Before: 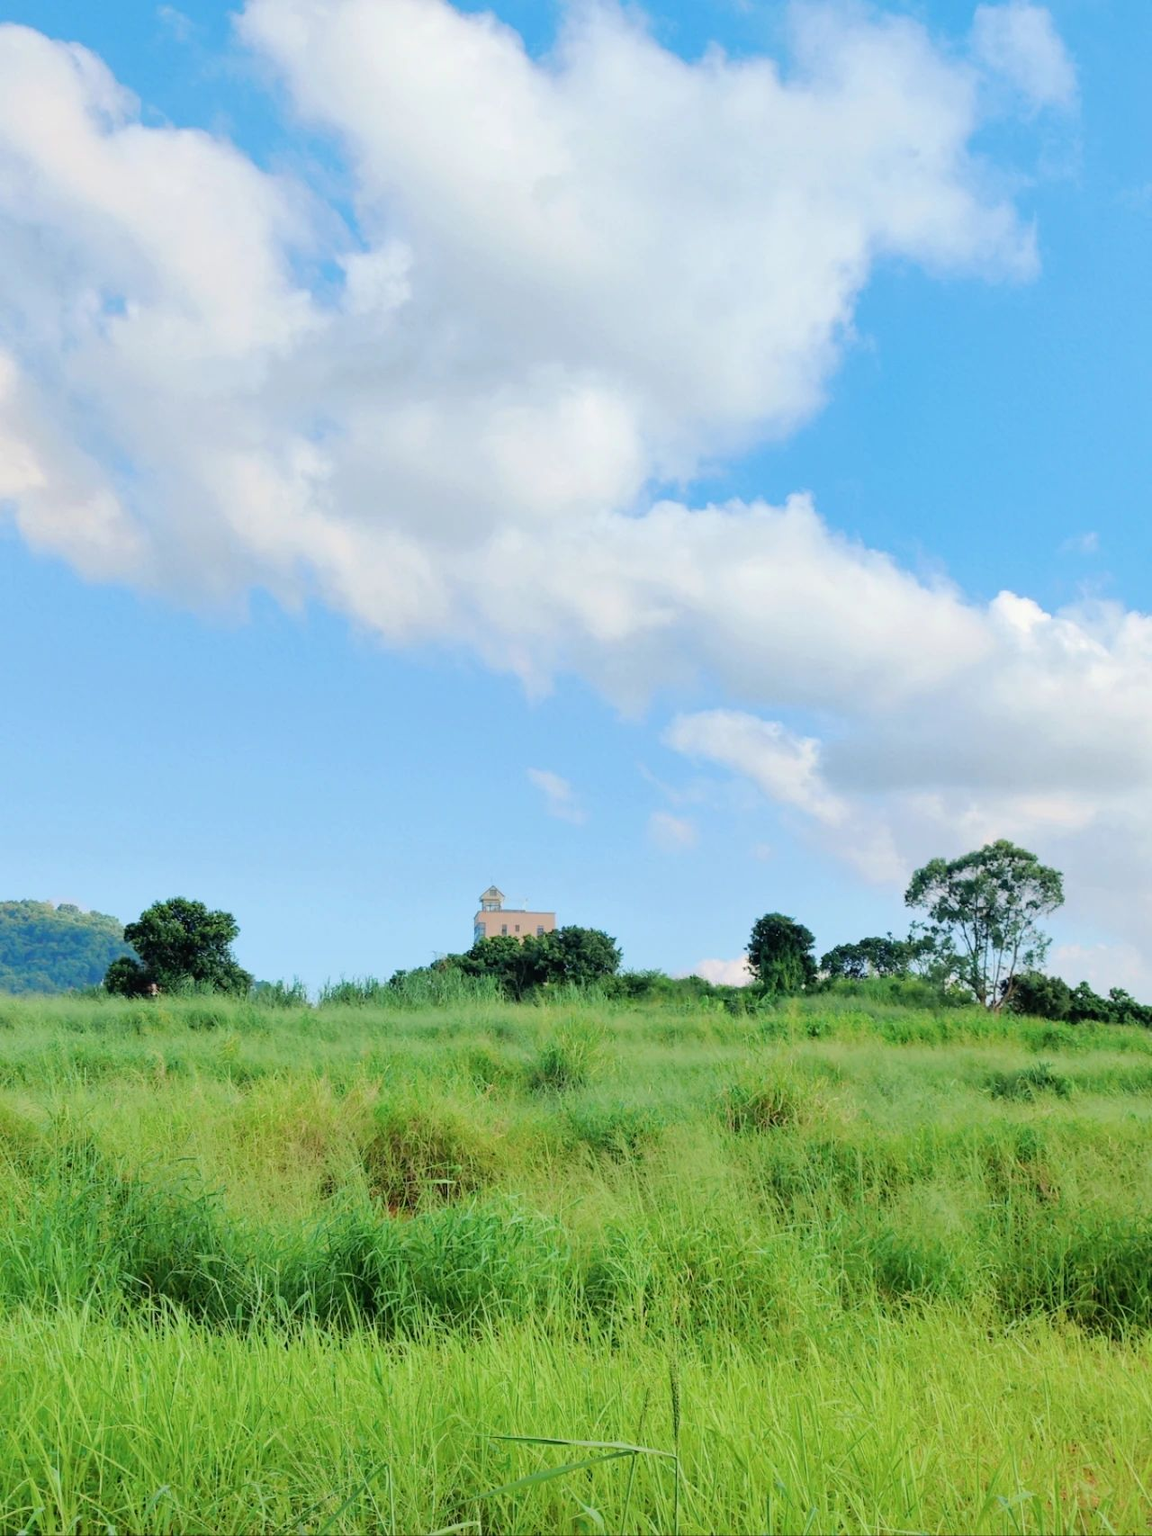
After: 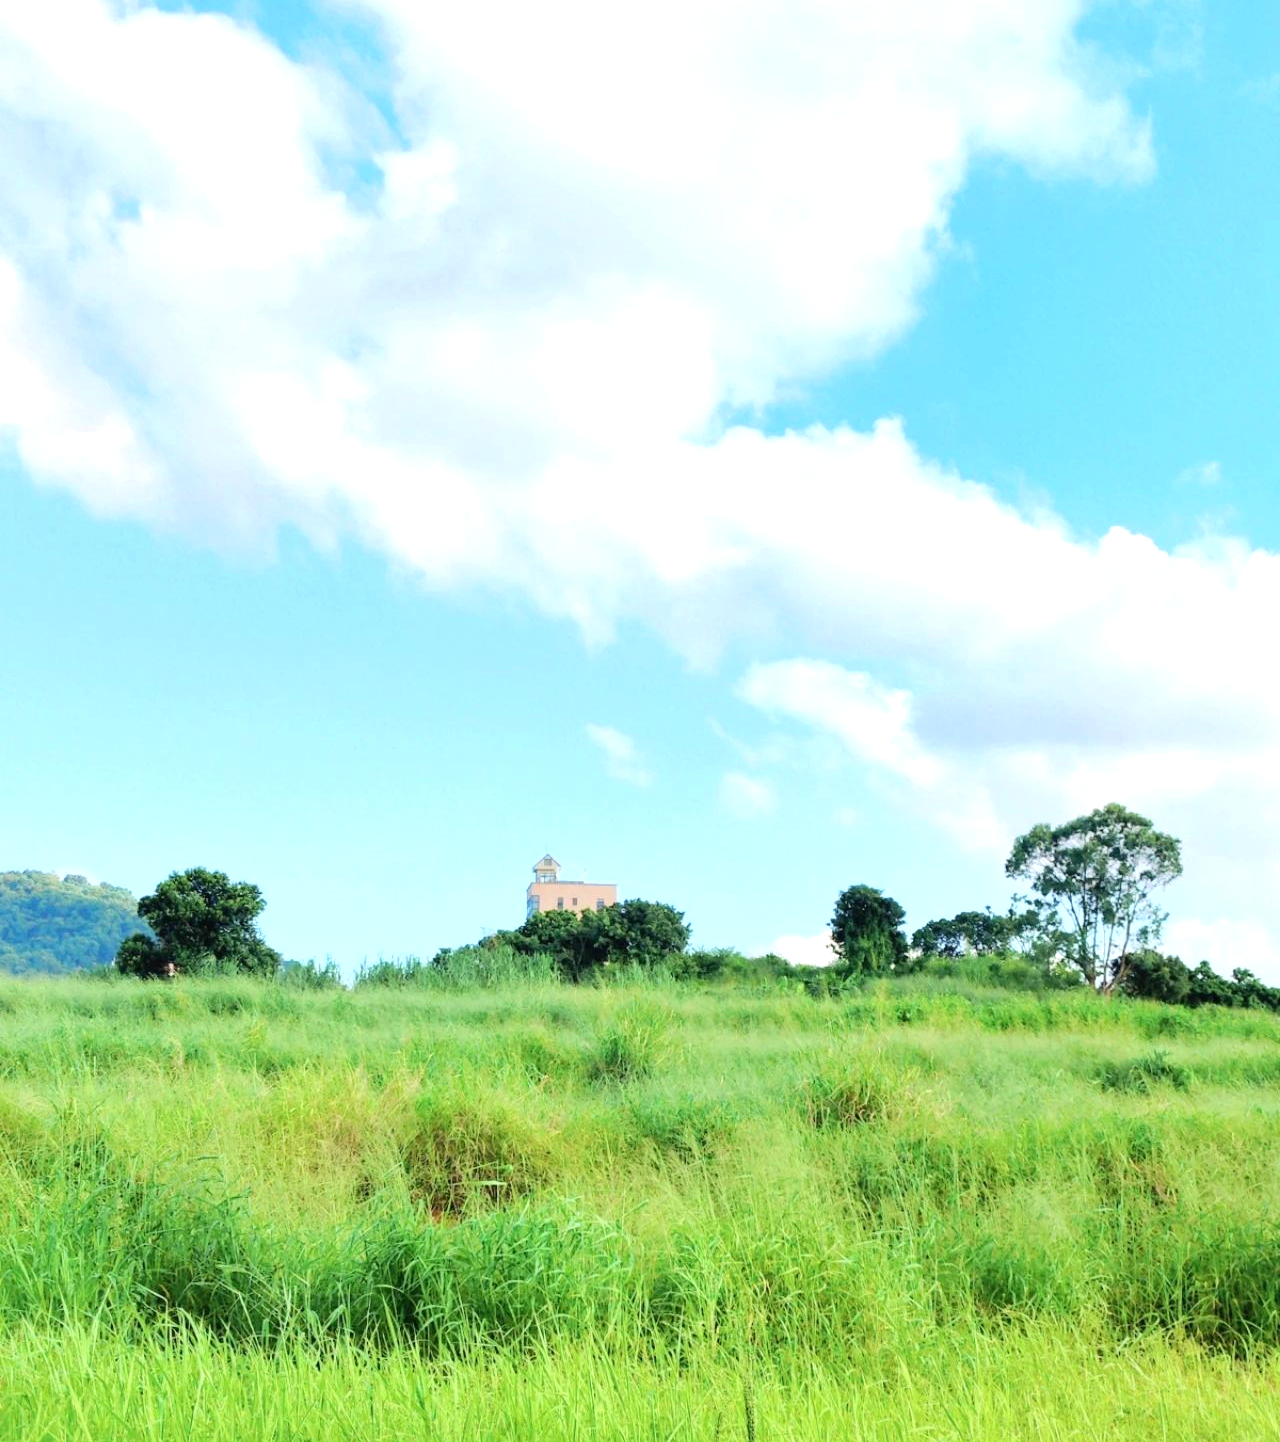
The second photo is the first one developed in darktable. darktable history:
exposure: exposure 0.702 EV, compensate exposure bias true, compensate highlight preservation false
tone curve: curves: ch0 [(0, 0) (0.003, 0.003) (0.011, 0.011) (0.025, 0.024) (0.044, 0.044) (0.069, 0.068) (0.1, 0.098) (0.136, 0.133) (0.177, 0.174) (0.224, 0.22) (0.277, 0.272) (0.335, 0.329) (0.399, 0.392) (0.468, 0.46) (0.543, 0.546) (0.623, 0.626) (0.709, 0.711) (0.801, 0.802) (0.898, 0.898) (1, 1)], color space Lab, independent channels, preserve colors none
crop: top 7.621%, bottom 7.903%
